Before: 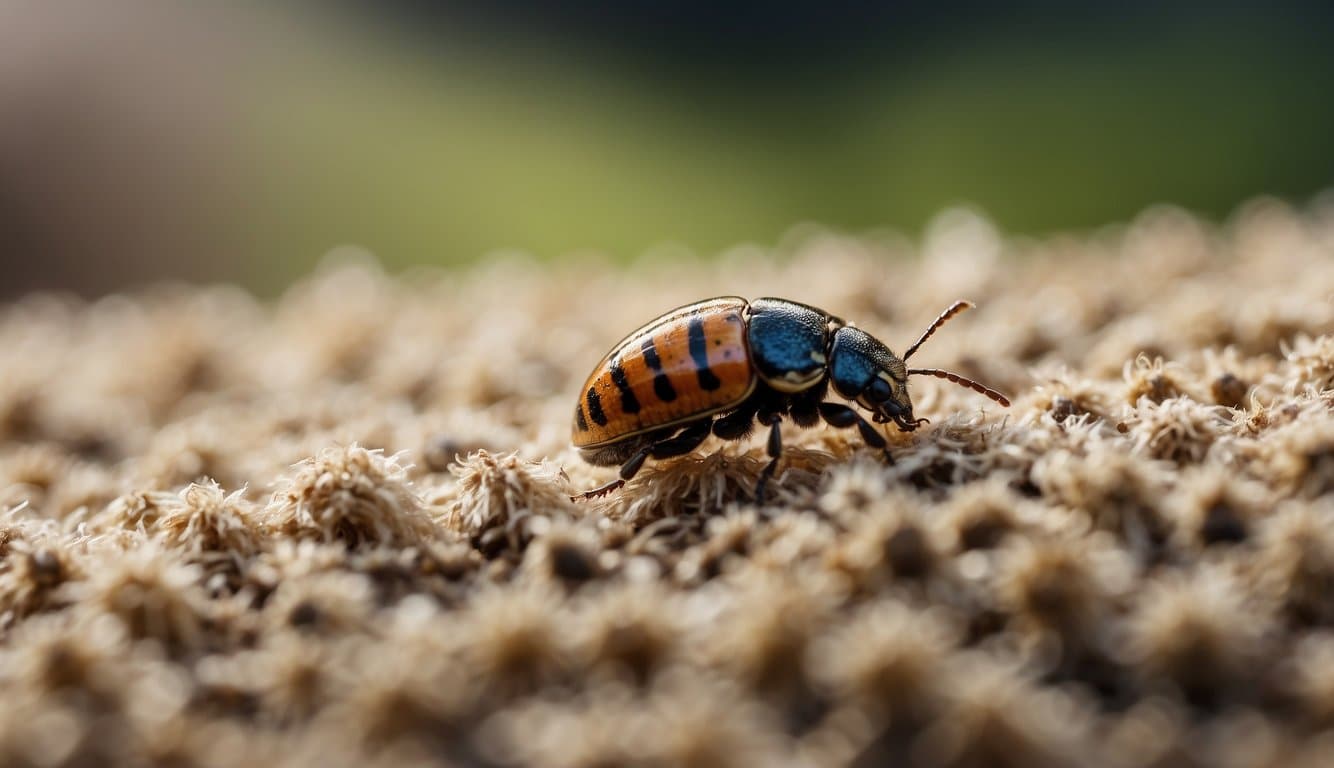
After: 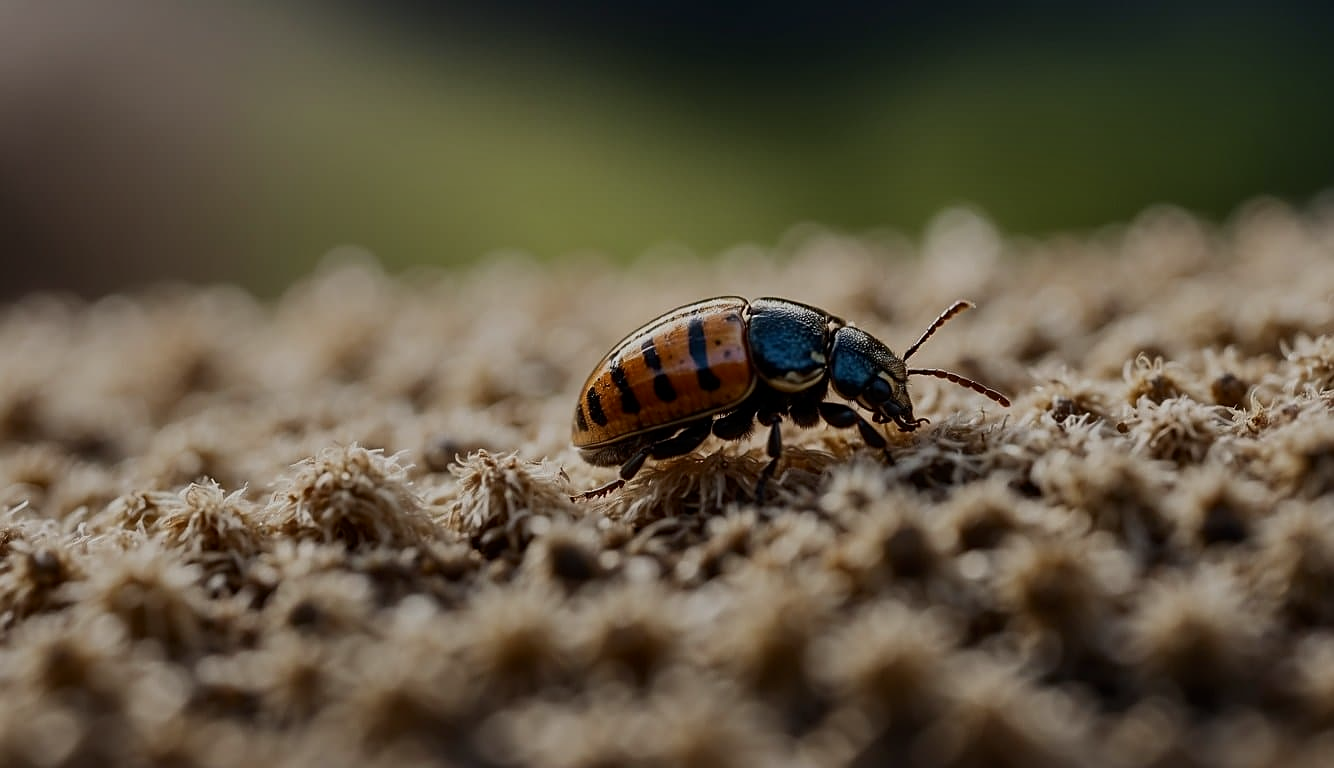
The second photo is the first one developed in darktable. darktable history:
contrast brightness saturation: contrast 0.145
sharpen: on, module defaults
shadows and highlights: shadows 36.58, highlights -26.93, soften with gaussian
exposure: exposure -0.972 EV, compensate highlight preservation false
